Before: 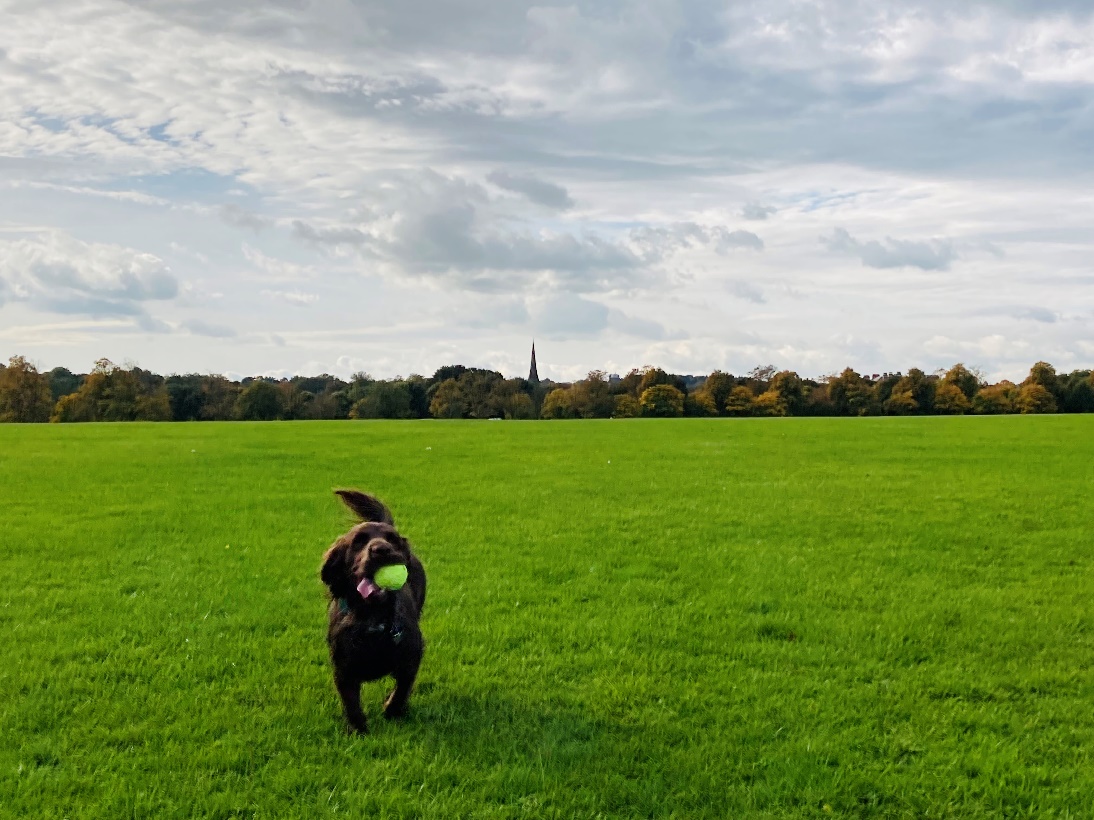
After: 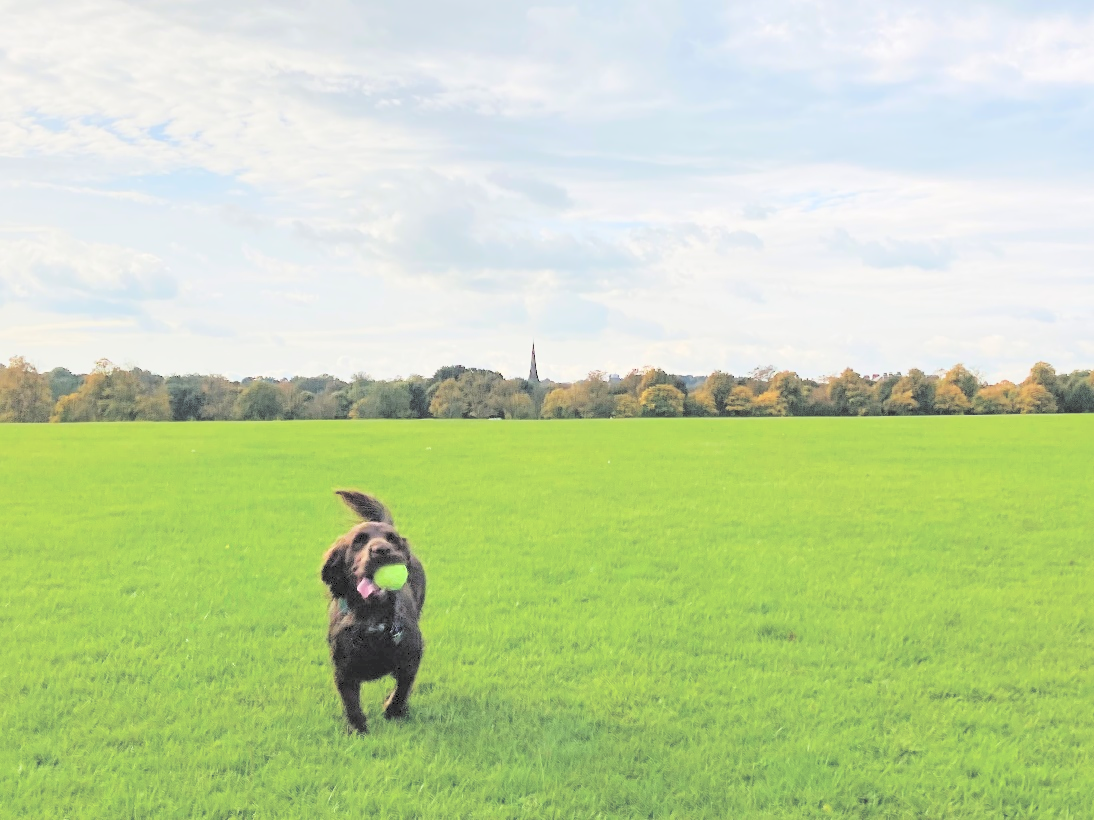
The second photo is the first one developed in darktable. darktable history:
exposure: compensate highlight preservation false
tone equalizer: on, module defaults
contrast brightness saturation: brightness 0.989
